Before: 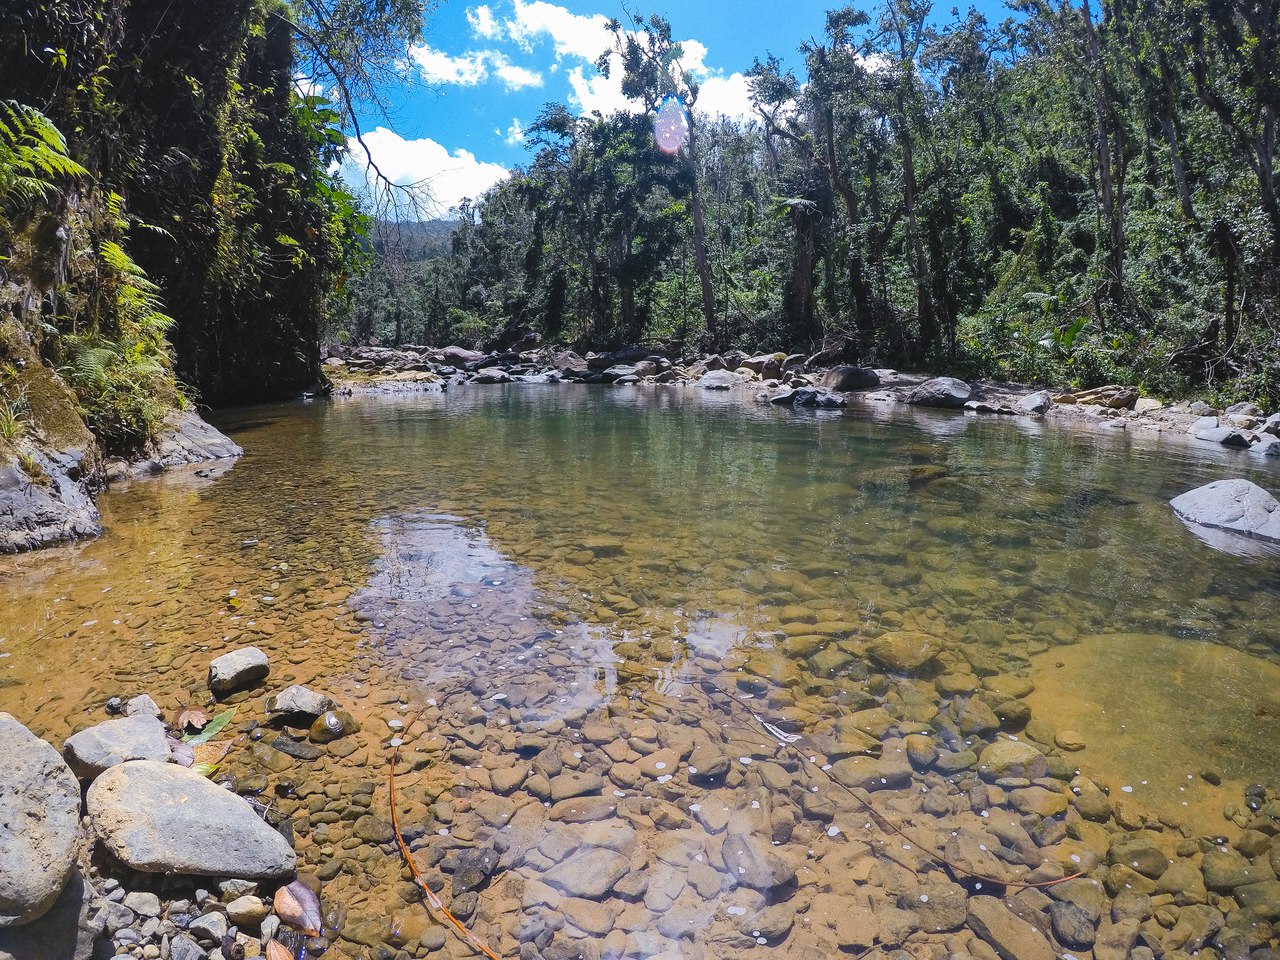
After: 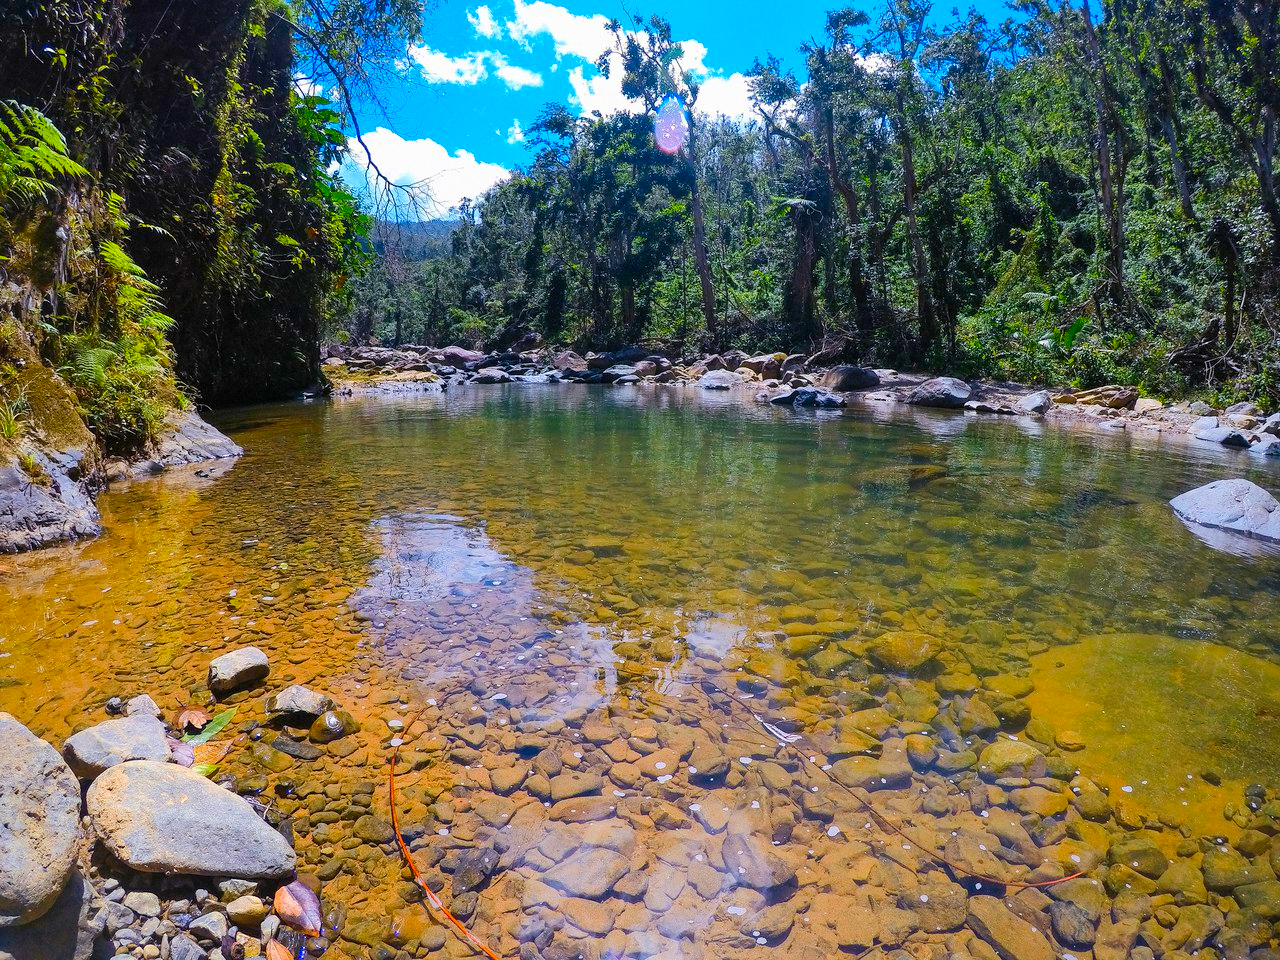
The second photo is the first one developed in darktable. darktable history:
exposure: black level correction 0.005, exposure 0.001 EV, compensate highlight preservation false
color correction: saturation 1.8
rotate and perspective: automatic cropping original format, crop left 0, crop top 0
